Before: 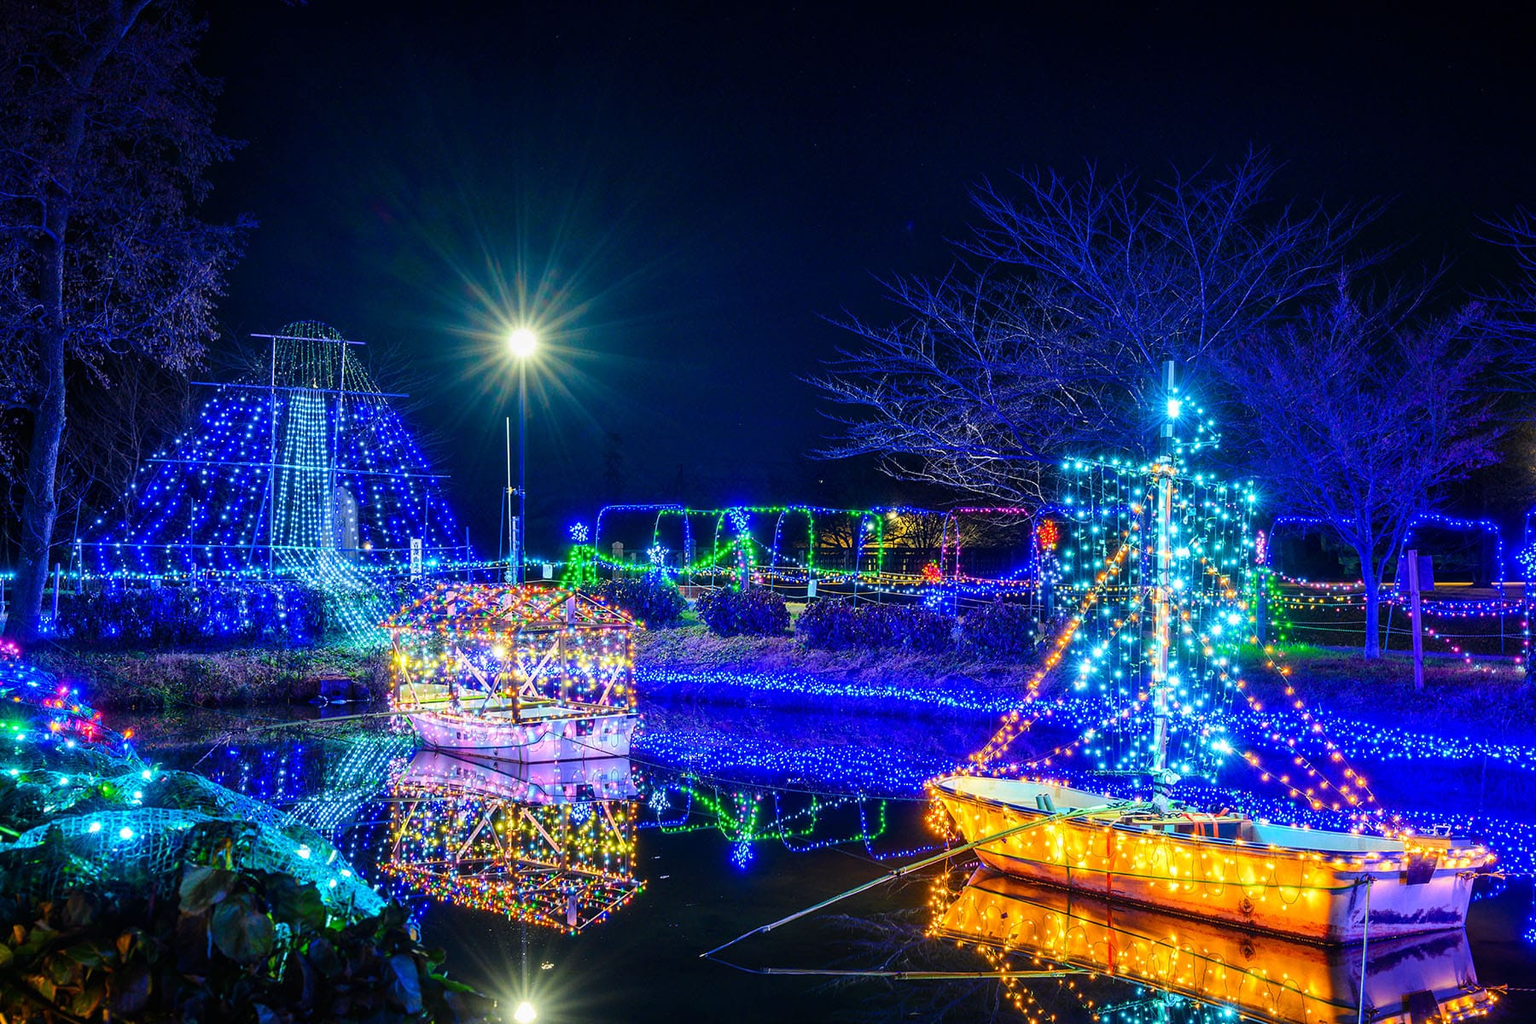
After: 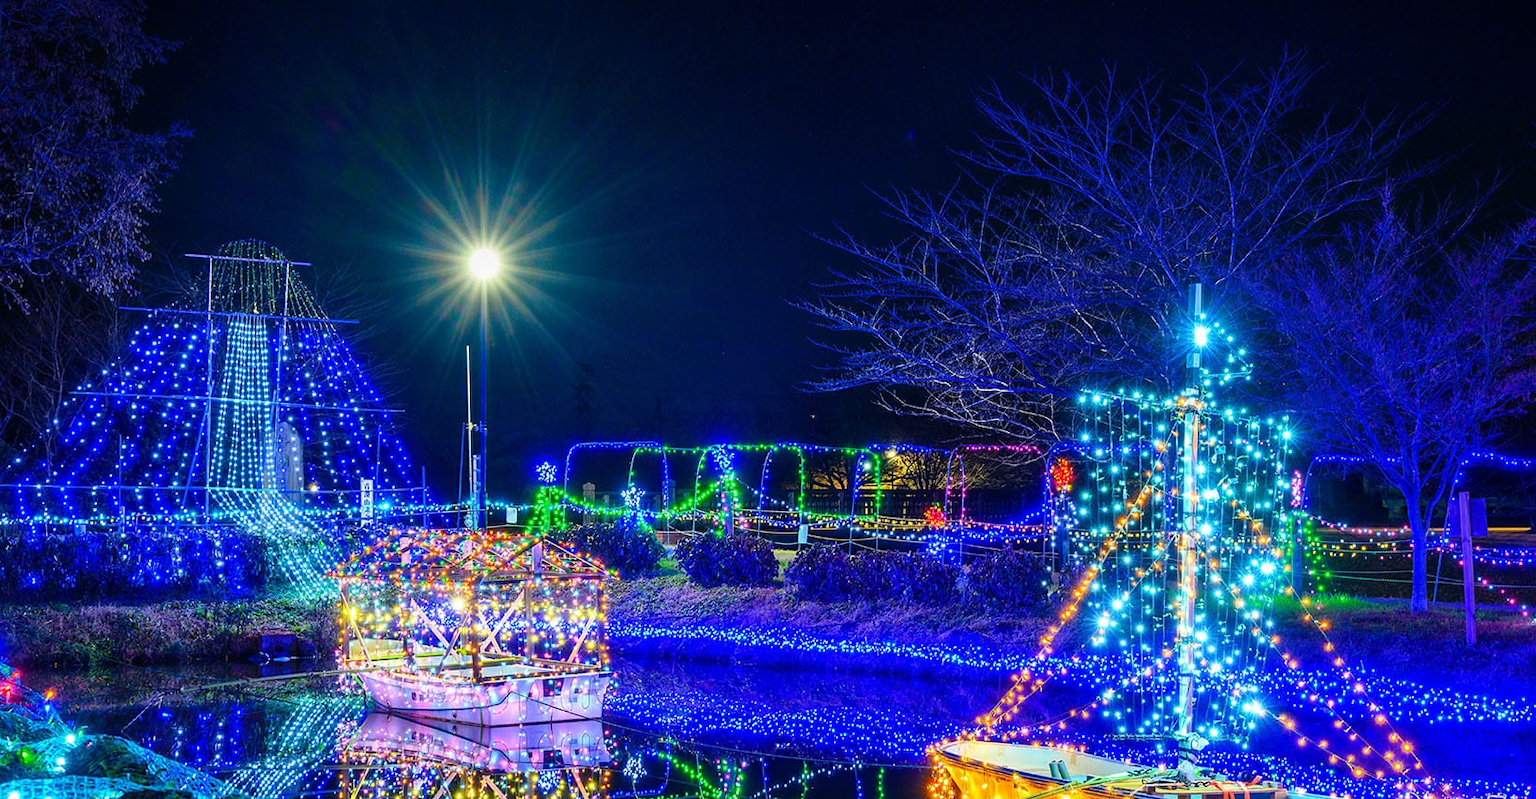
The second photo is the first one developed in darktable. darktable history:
crop: left 5.444%, top 10.089%, right 3.705%, bottom 18.949%
